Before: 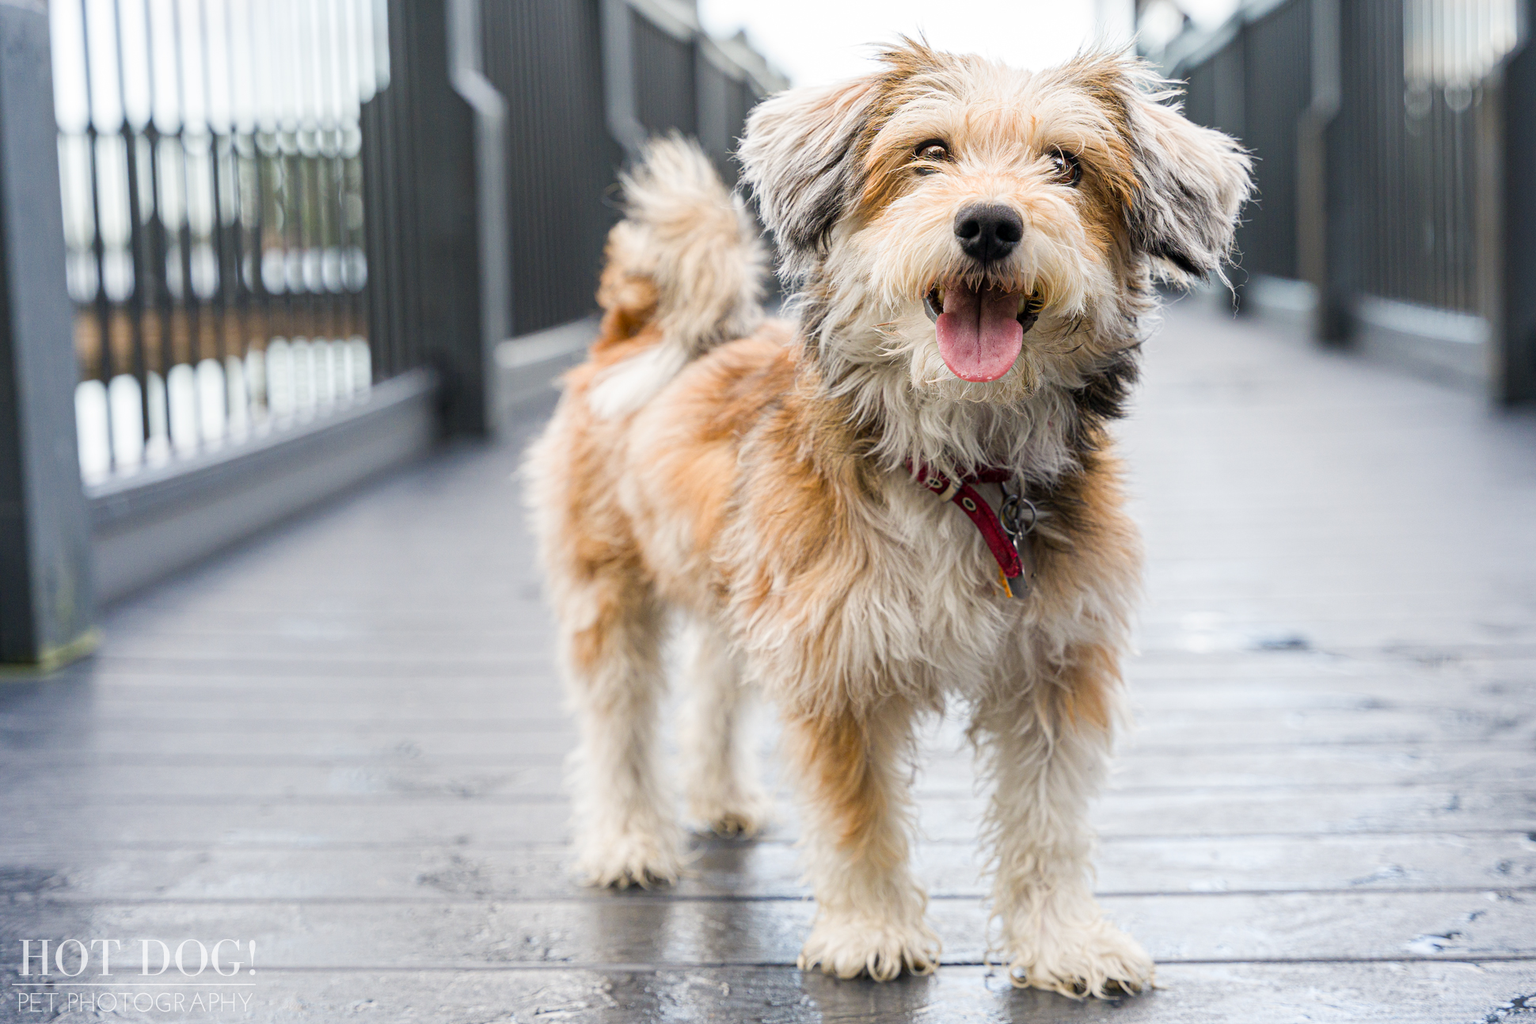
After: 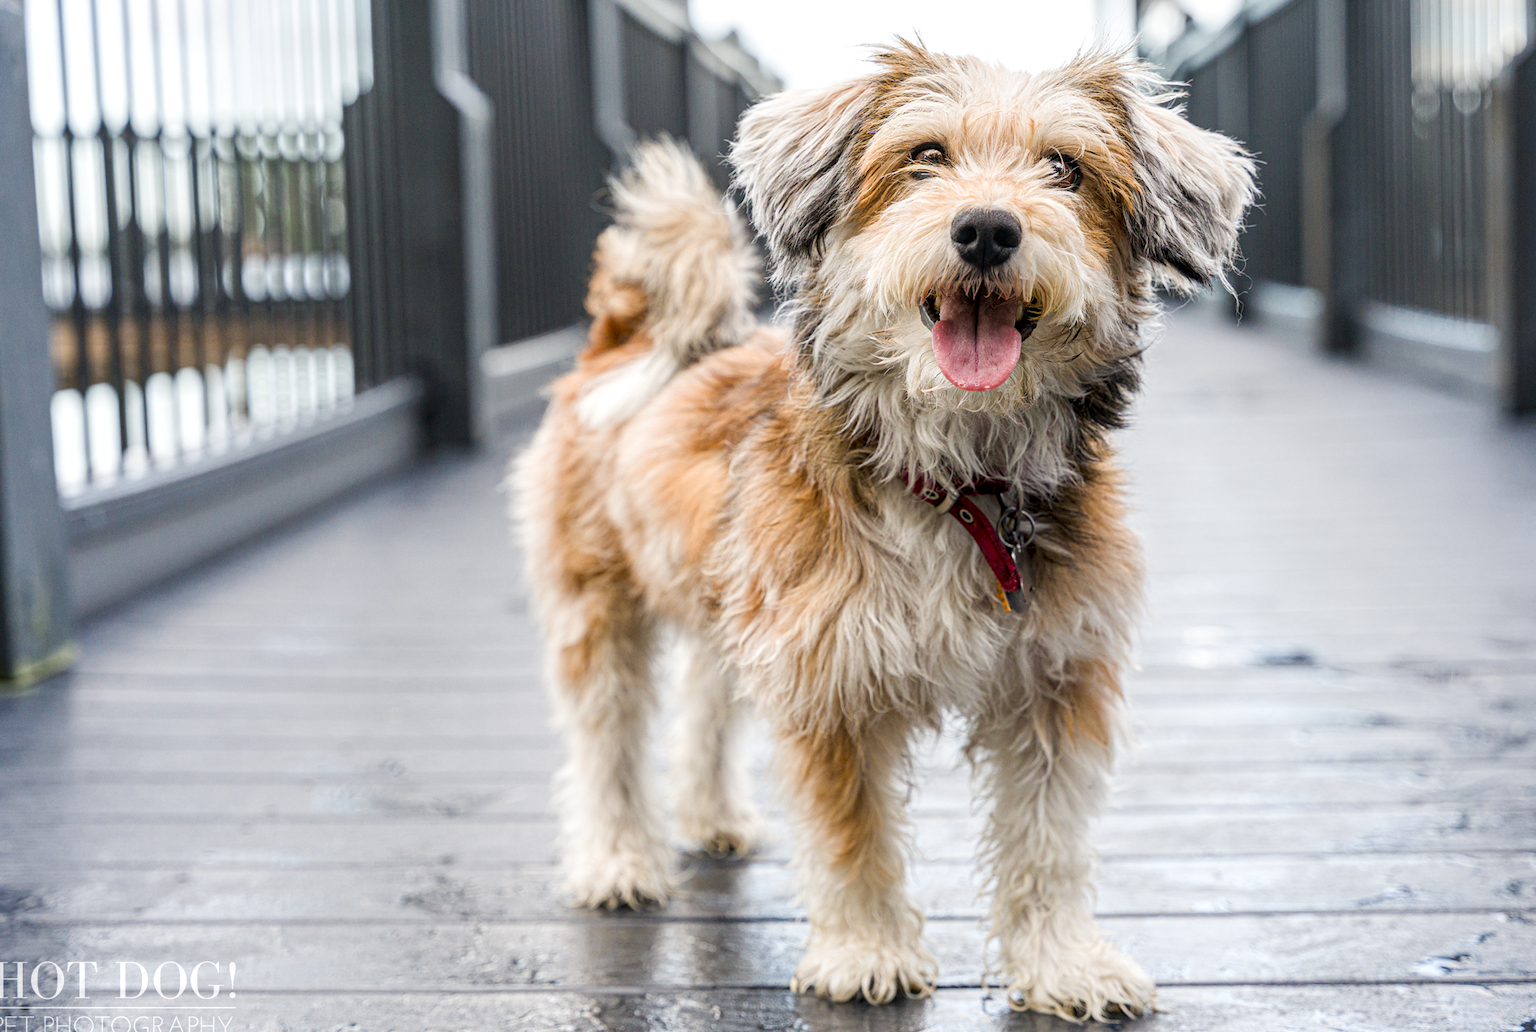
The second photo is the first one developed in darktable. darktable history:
local contrast: detail 130%
crop and rotate: left 1.663%, right 0.618%, bottom 1.442%
exposure: compensate highlight preservation false
